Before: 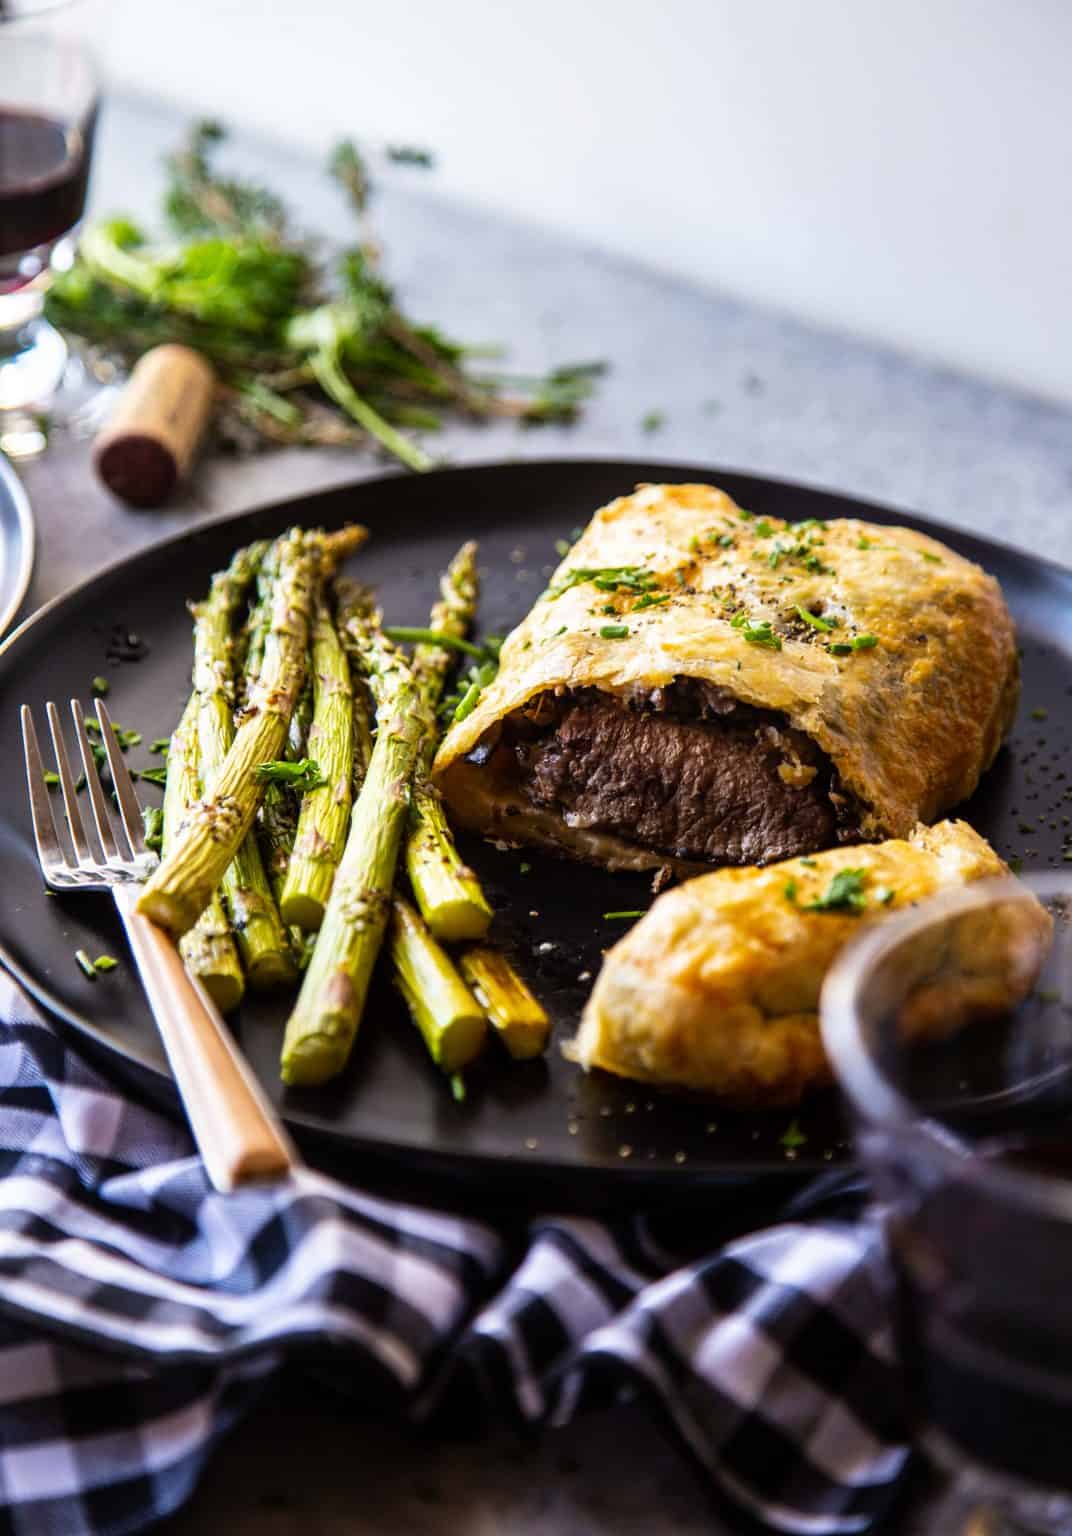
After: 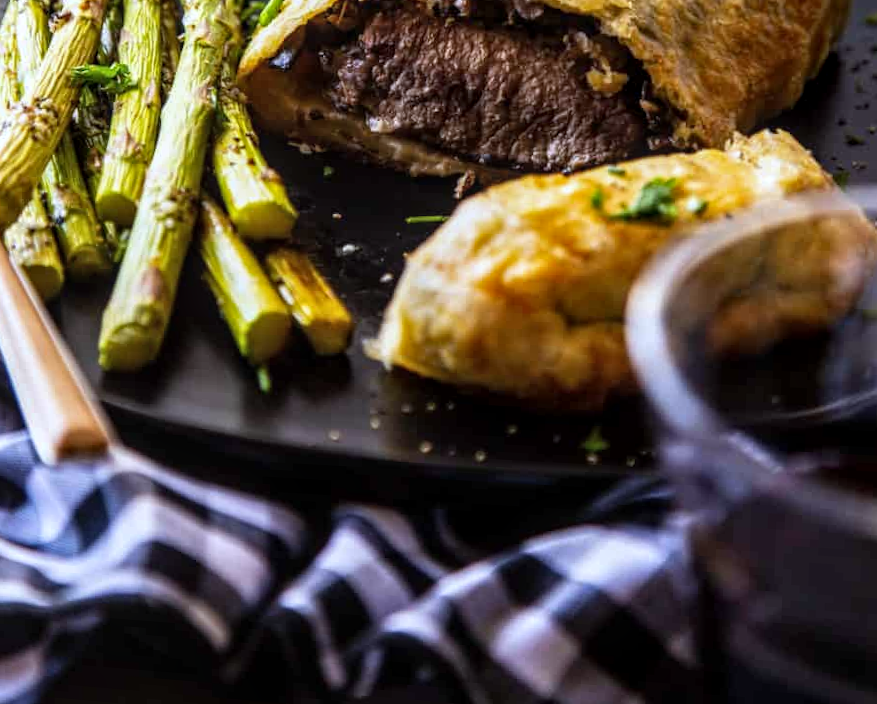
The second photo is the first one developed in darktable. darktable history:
crop and rotate: left 13.306%, top 48.129%, bottom 2.928%
local contrast: on, module defaults
rotate and perspective: rotation 0.062°, lens shift (vertical) 0.115, lens shift (horizontal) -0.133, crop left 0.047, crop right 0.94, crop top 0.061, crop bottom 0.94
white balance: red 0.967, blue 1.049
